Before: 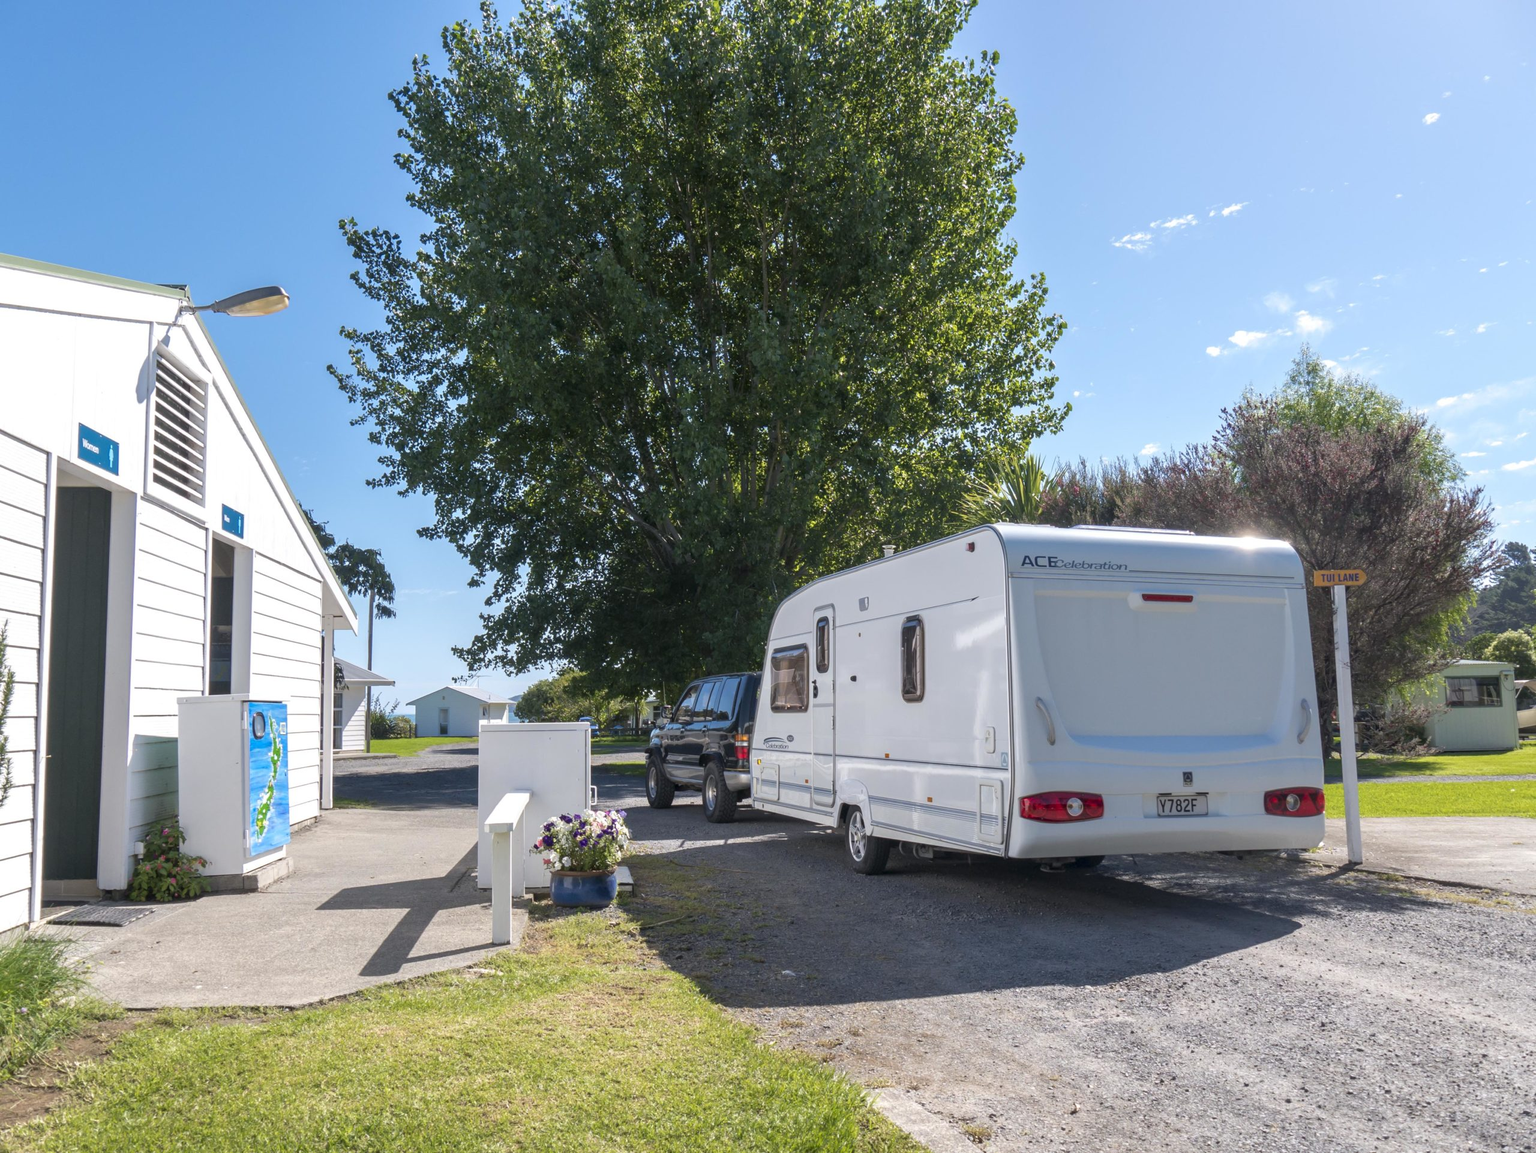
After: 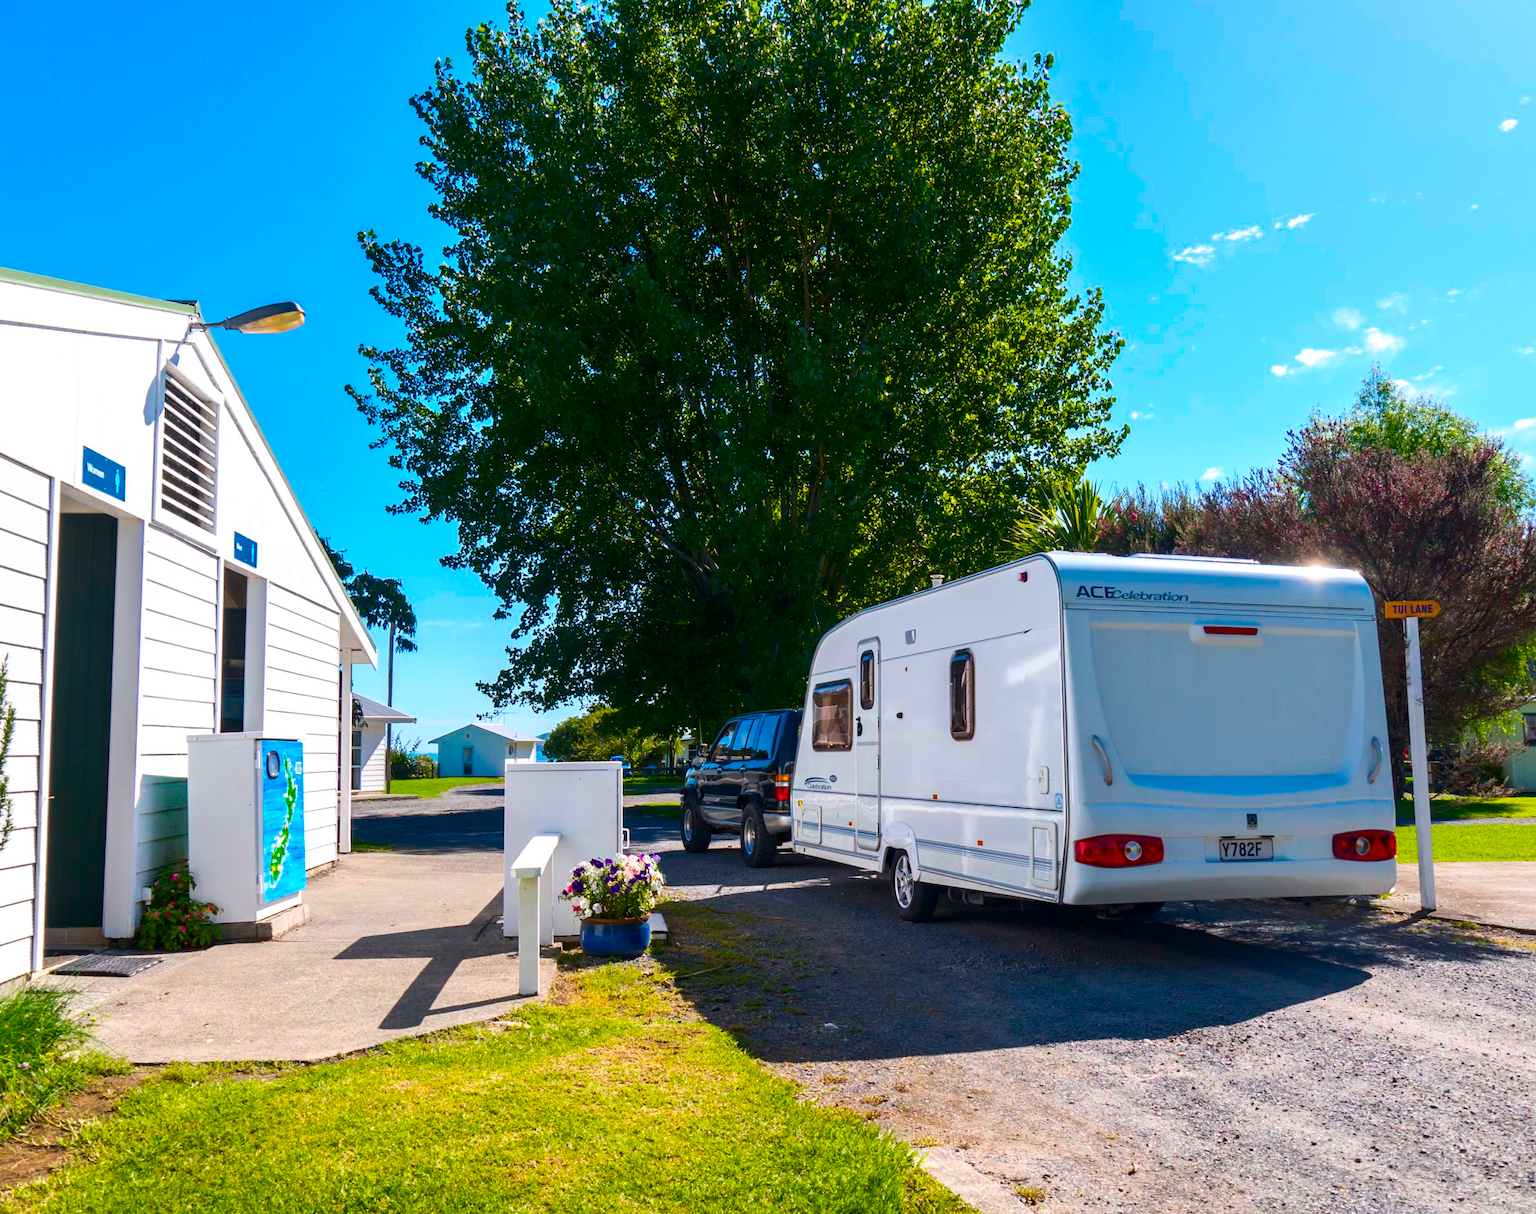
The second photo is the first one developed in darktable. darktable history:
color balance rgb: linear chroma grading › global chroma 14.96%, perceptual saturation grading › global saturation 29.426%, global vibrance 20%
contrast brightness saturation: contrast 0.19, brightness -0.113, saturation 0.212
crop and rotate: left 0%, right 5.117%
